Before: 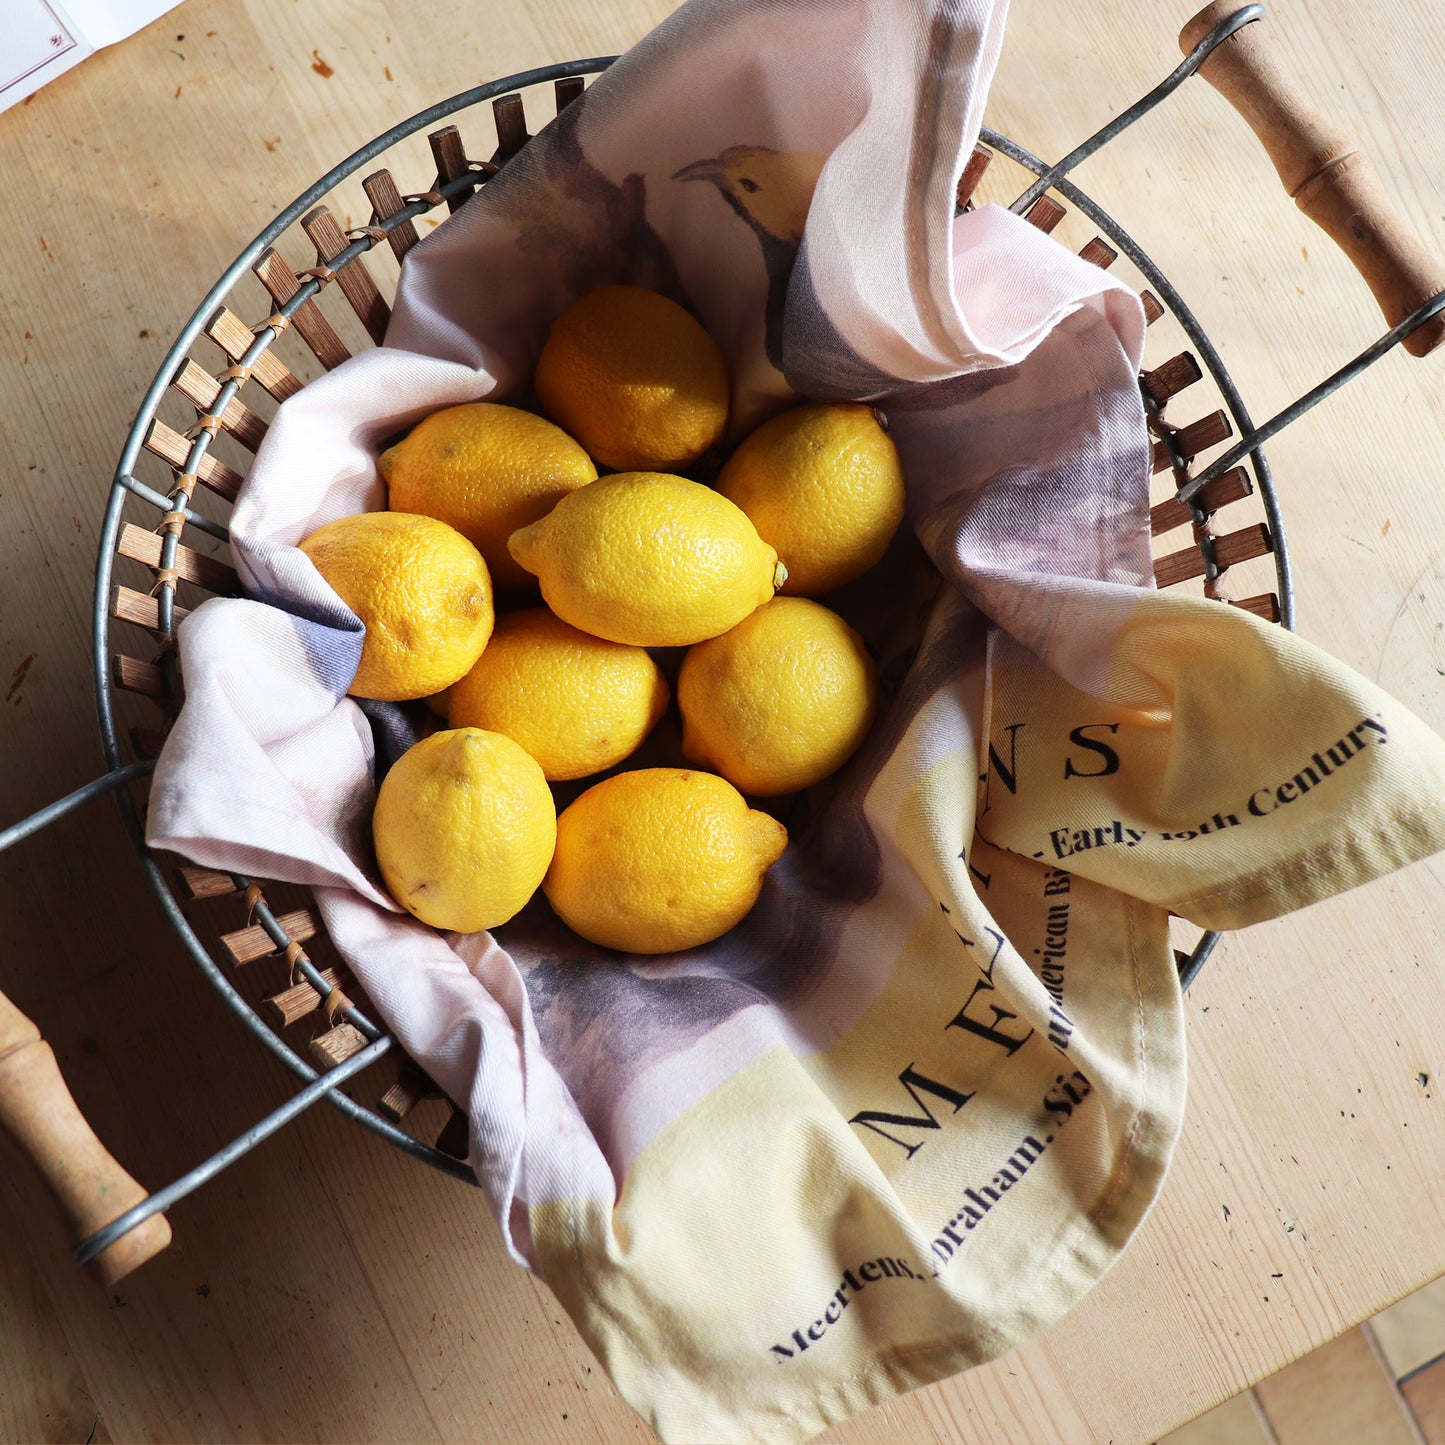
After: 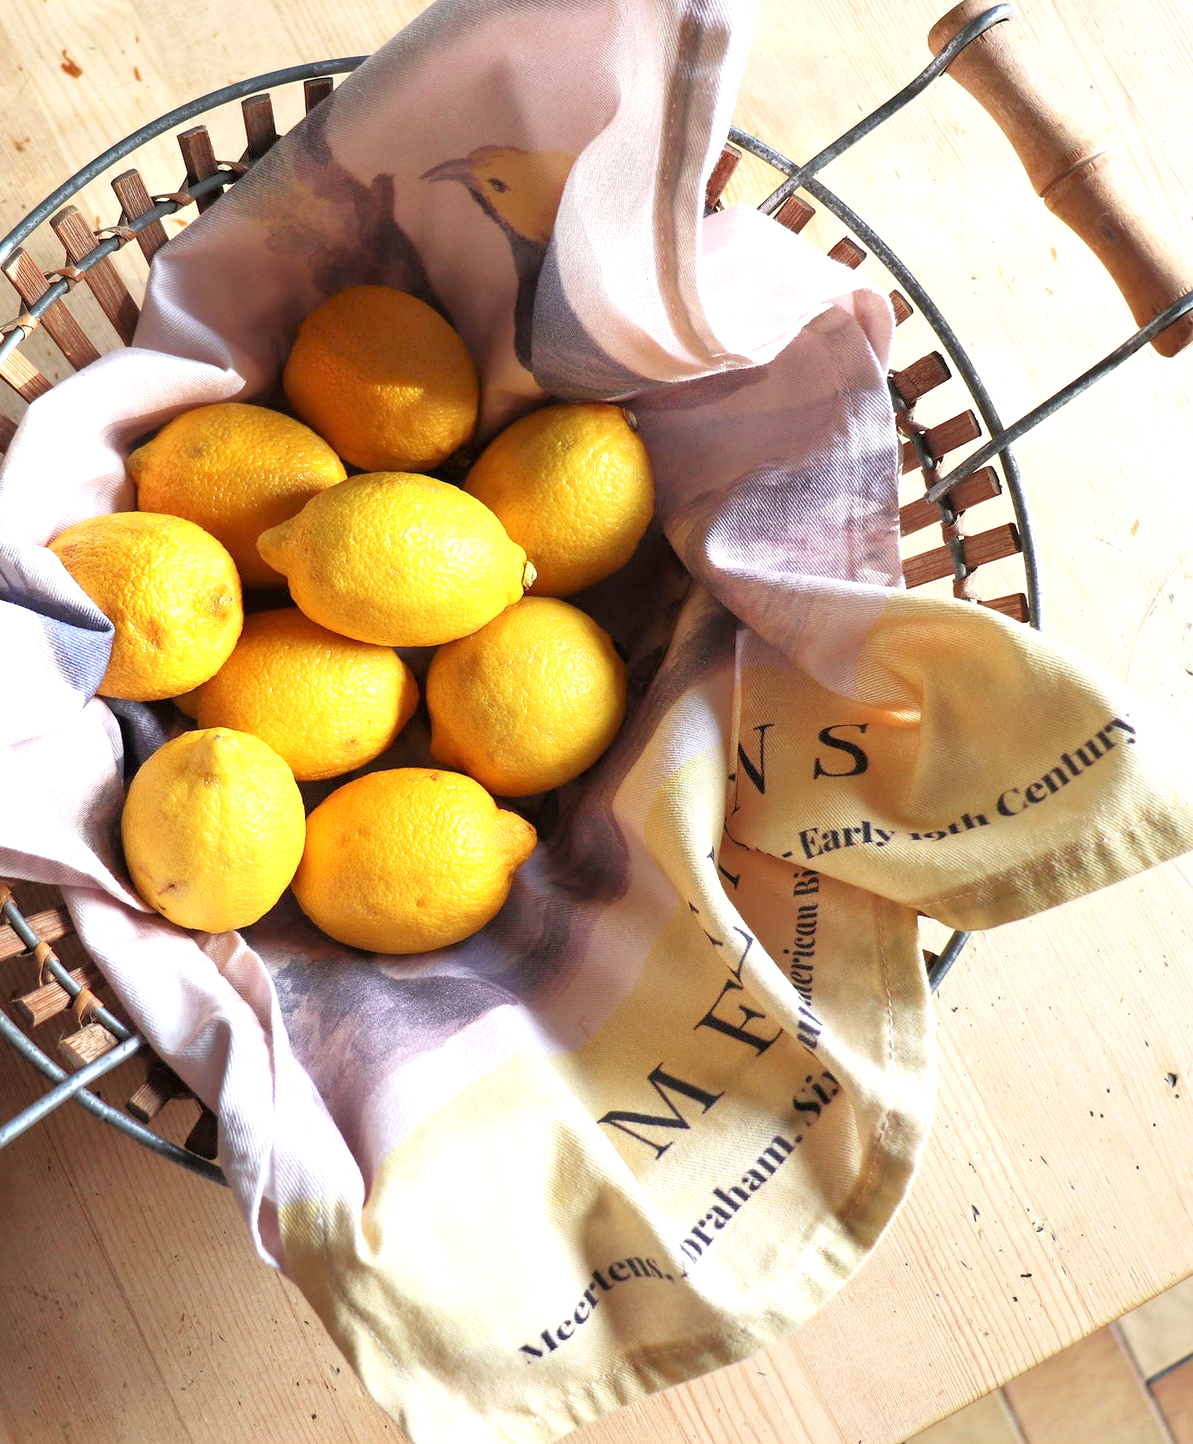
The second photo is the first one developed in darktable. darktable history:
tone equalizer: -7 EV 0.158 EV, -6 EV 0.583 EV, -5 EV 1.11 EV, -4 EV 1.32 EV, -3 EV 1.12 EV, -2 EV 0.6 EV, -1 EV 0.152 EV
crop: left 17.386%, bottom 0.02%
exposure: exposure 0.605 EV, compensate highlight preservation false
